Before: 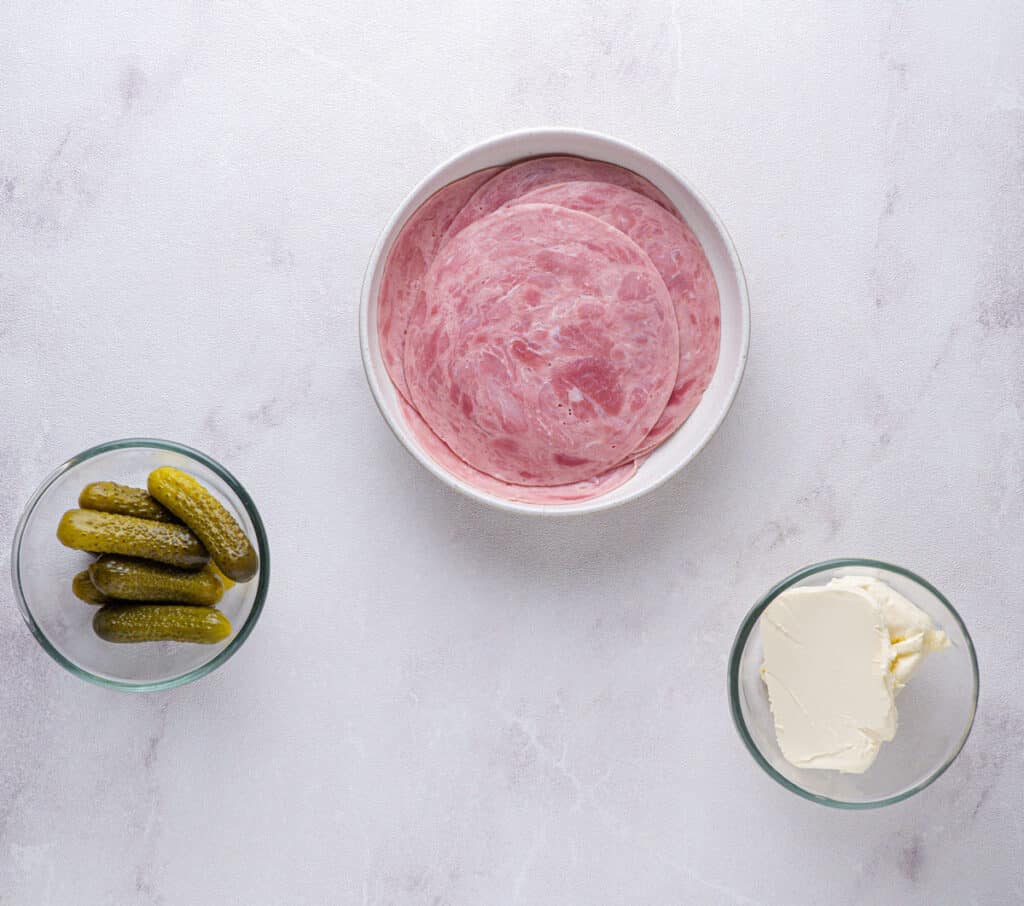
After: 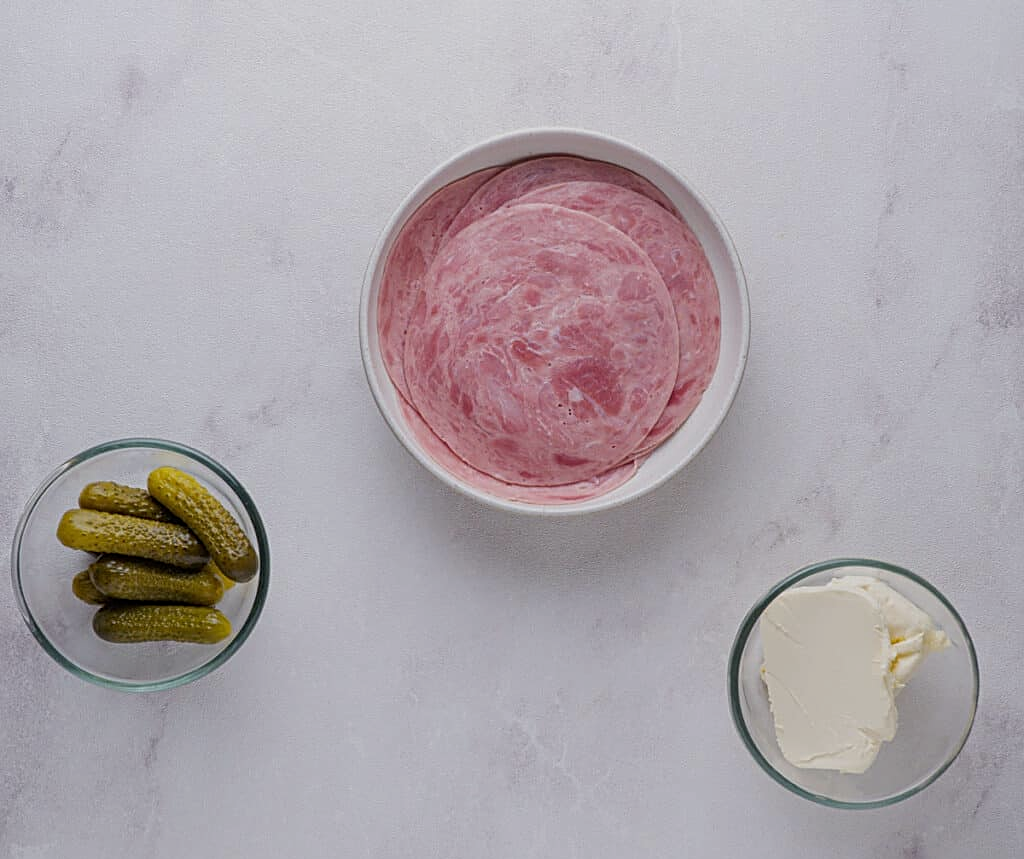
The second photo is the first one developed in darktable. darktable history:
exposure: exposure -0.557 EV, compensate exposure bias true, compensate highlight preservation false
crop and rotate: top 0.012%, bottom 5.096%
sharpen: on, module defaults
